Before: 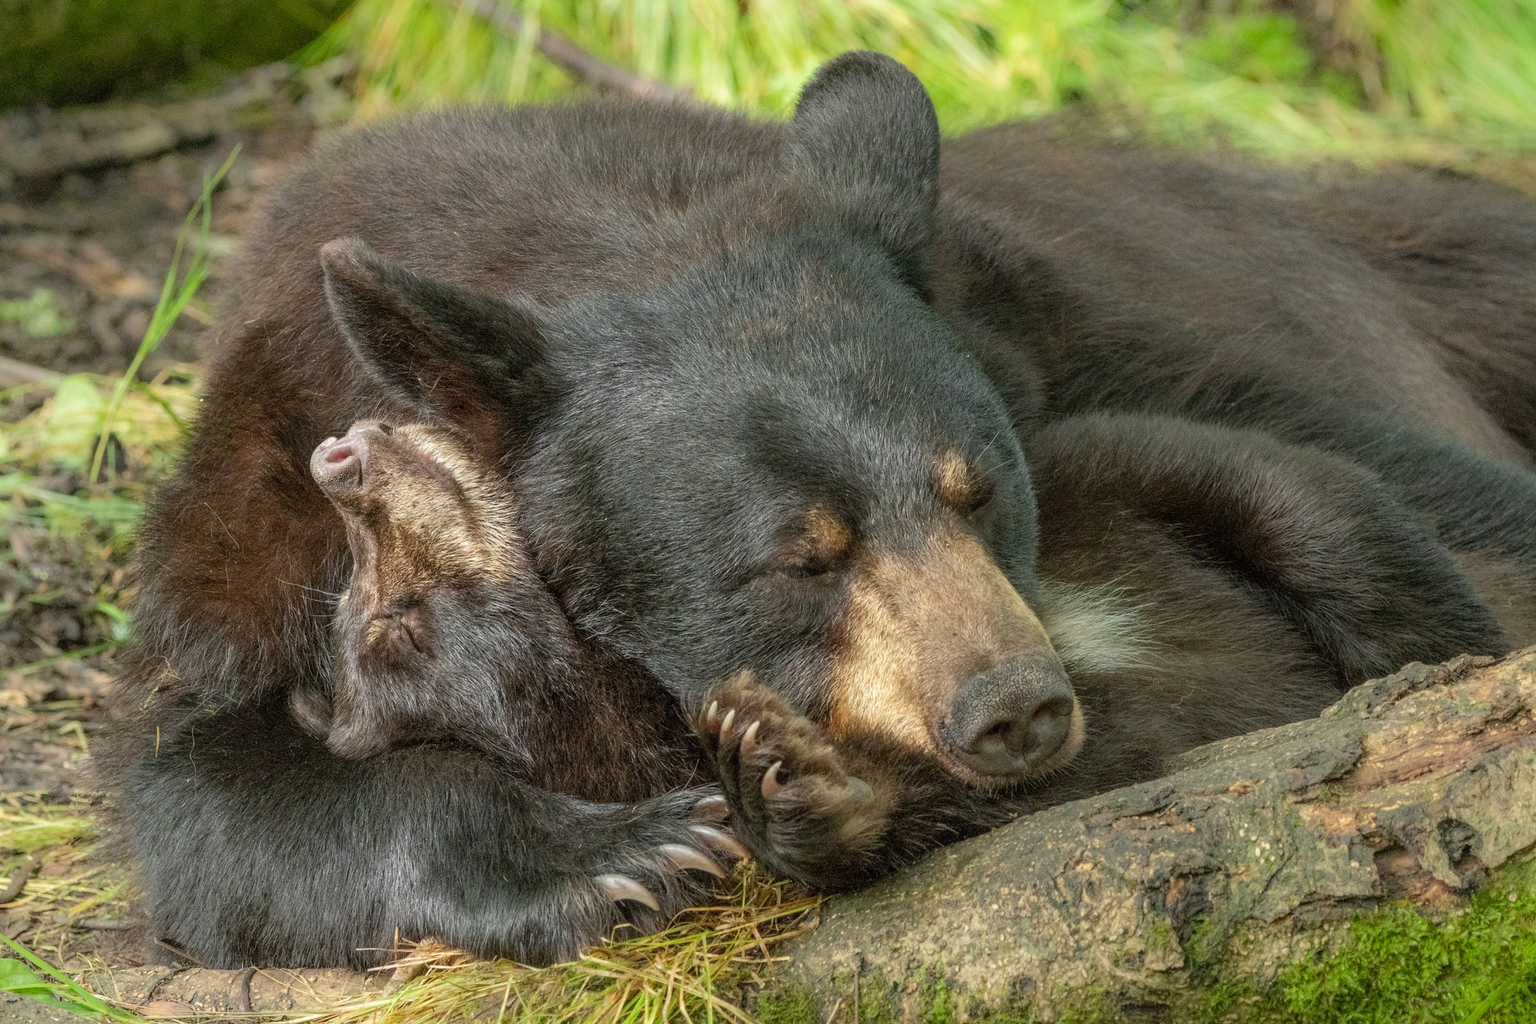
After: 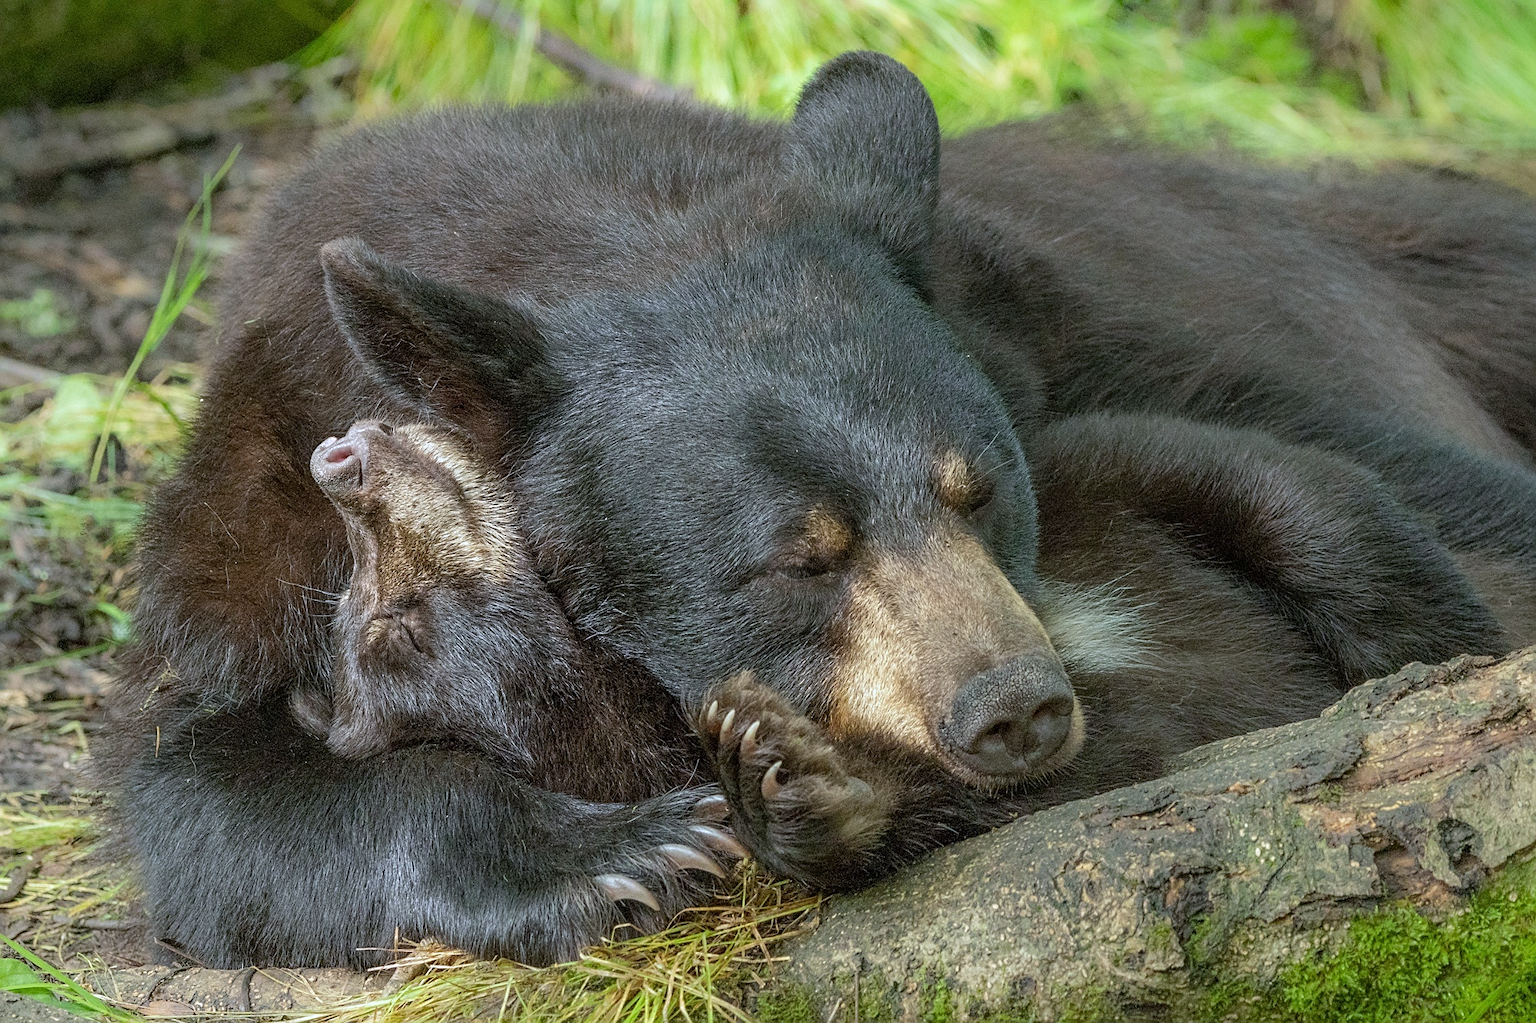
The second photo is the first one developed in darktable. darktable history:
sharpen: on, module defaults
white balance: red 0.931, blue 1.11
